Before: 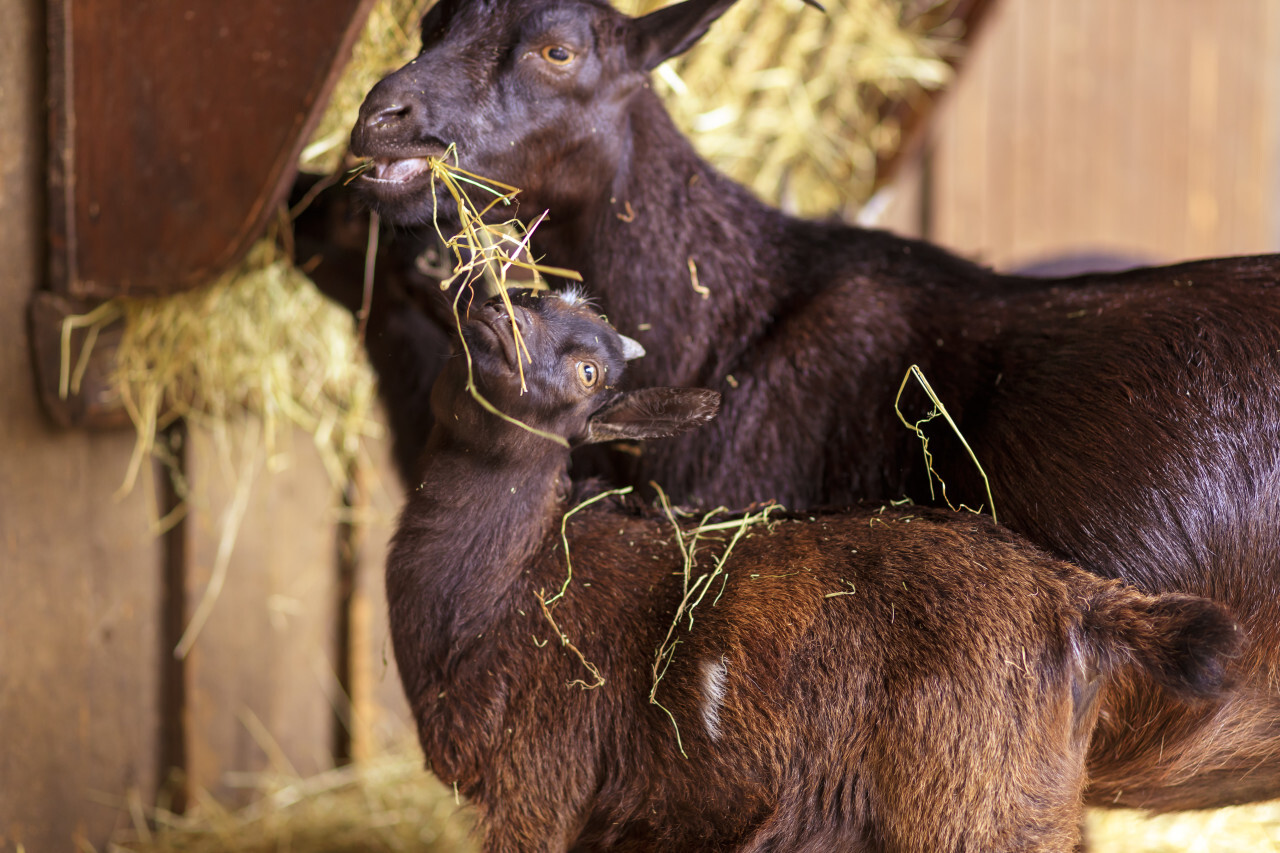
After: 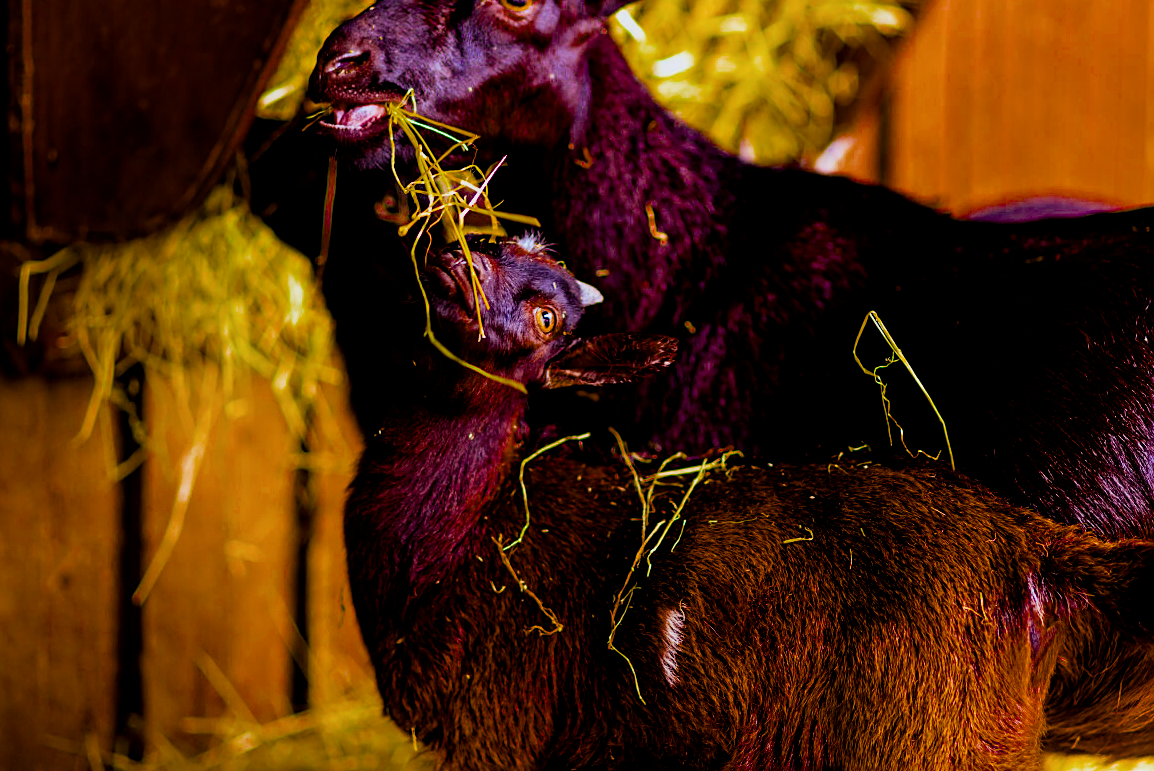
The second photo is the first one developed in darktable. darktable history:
local contrast: highlights 103%, shadows 100%, detail 119%, midtone range 0.2
shadows and highlights: shadows -22.58, highlights 46.05, soften with gaussian
haze removal: compatibility mode true, adaptive false
filmic rgb: black relative exposure -5.01 EV, white relative exposure 3.99 EV, hardness 2.88, contrast 1.202, highlights saturation mix -29.07%
sharpen: on, module defaults
color balance rgb: perceptual saturation grading › global saturation 65.431%, perceptual saturation grading › highlights 49.746%, perceptual saturation grading › shadows 29.368%, saturation formula JzAzBz (2021)
crop: left 3.315%, top 6.361%, right 6.485%, bottom 3.221%
